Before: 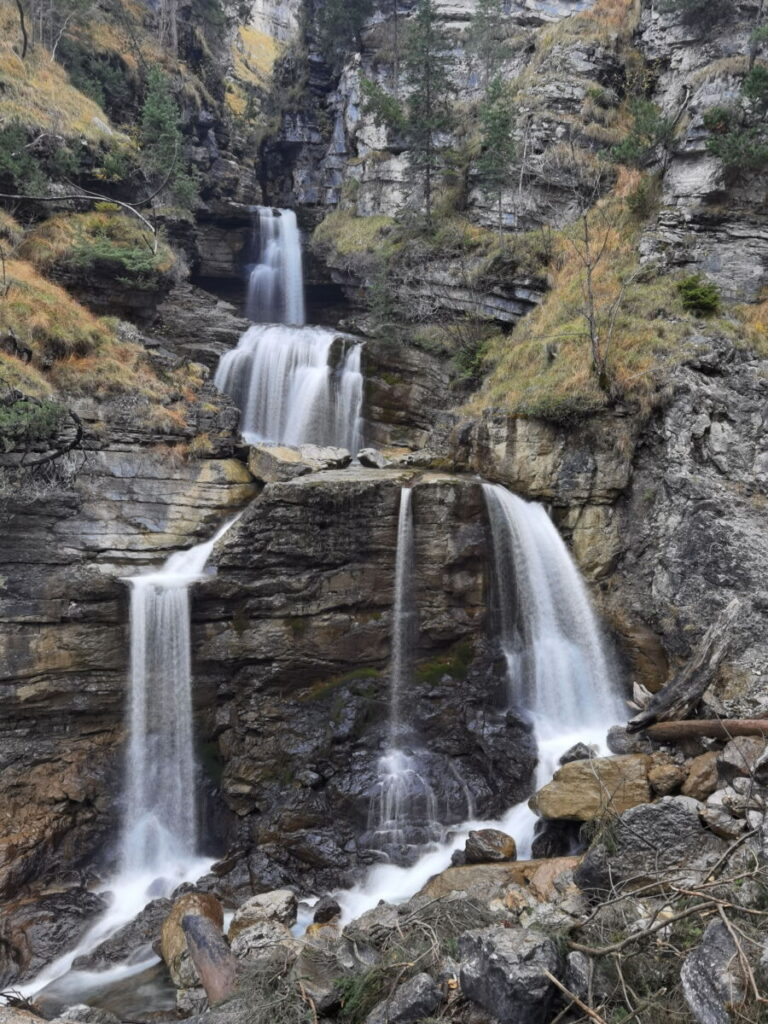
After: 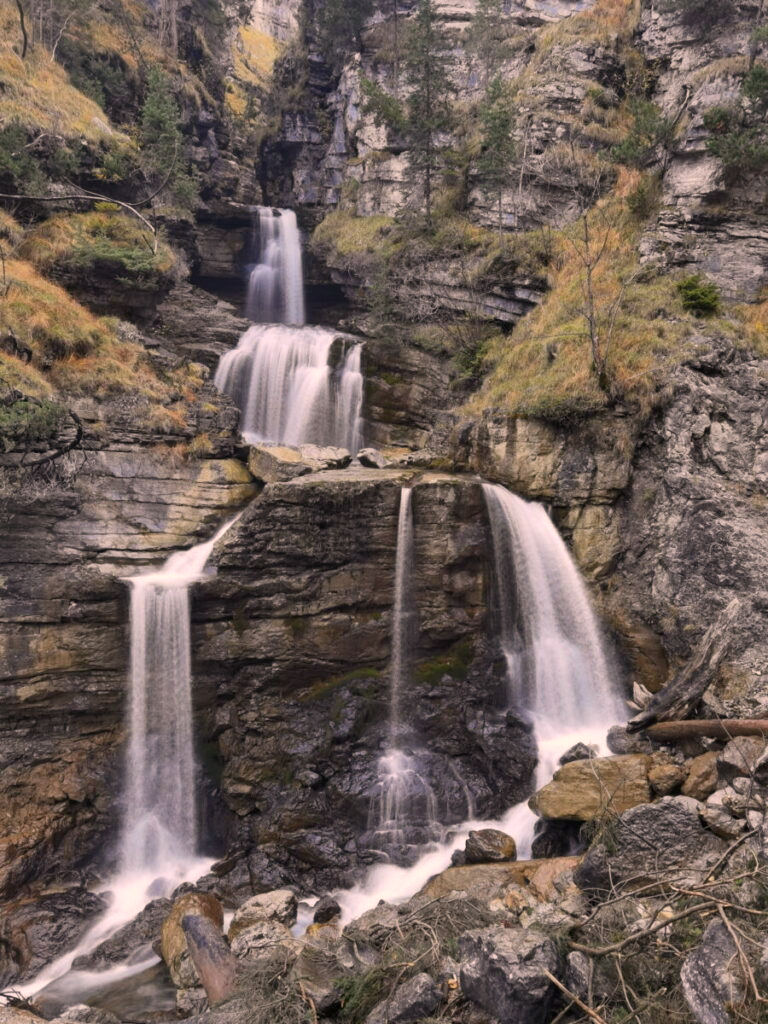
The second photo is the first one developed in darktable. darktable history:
exposure: compensate highlight preservation false
color correction: highlights a* 11.96, highlights b* 11.58
